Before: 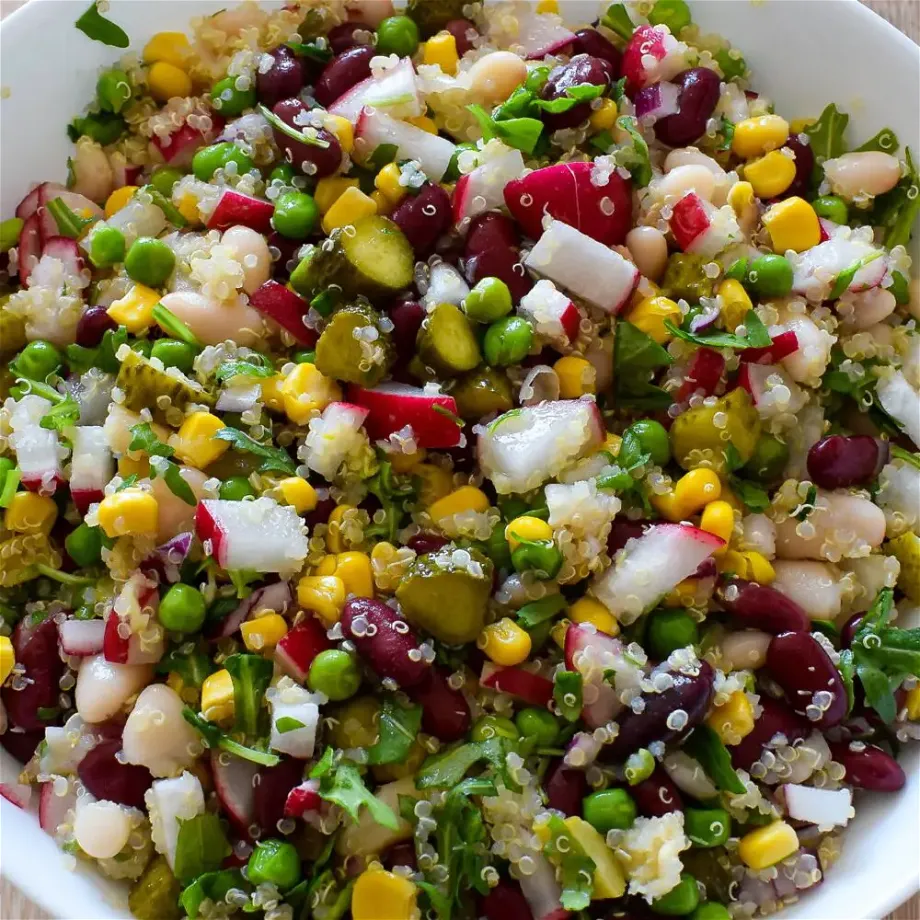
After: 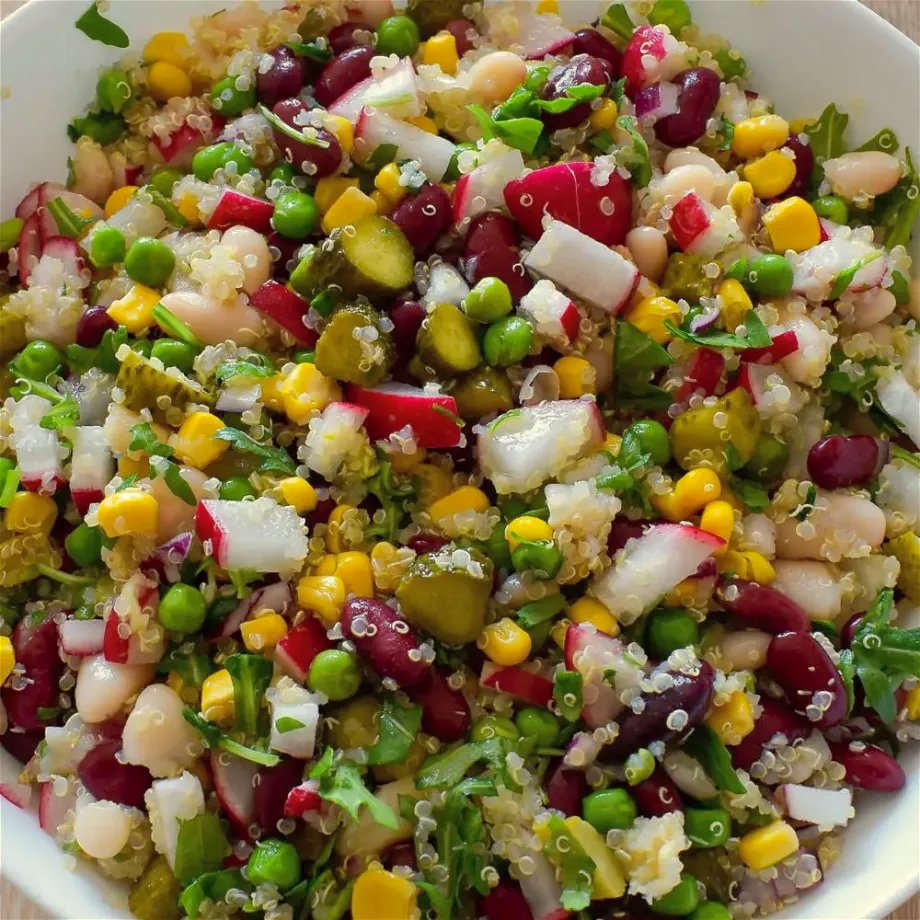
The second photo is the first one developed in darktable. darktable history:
white balance: red 1.029, blue 0.92
shadows and highlights: on, module defaults
